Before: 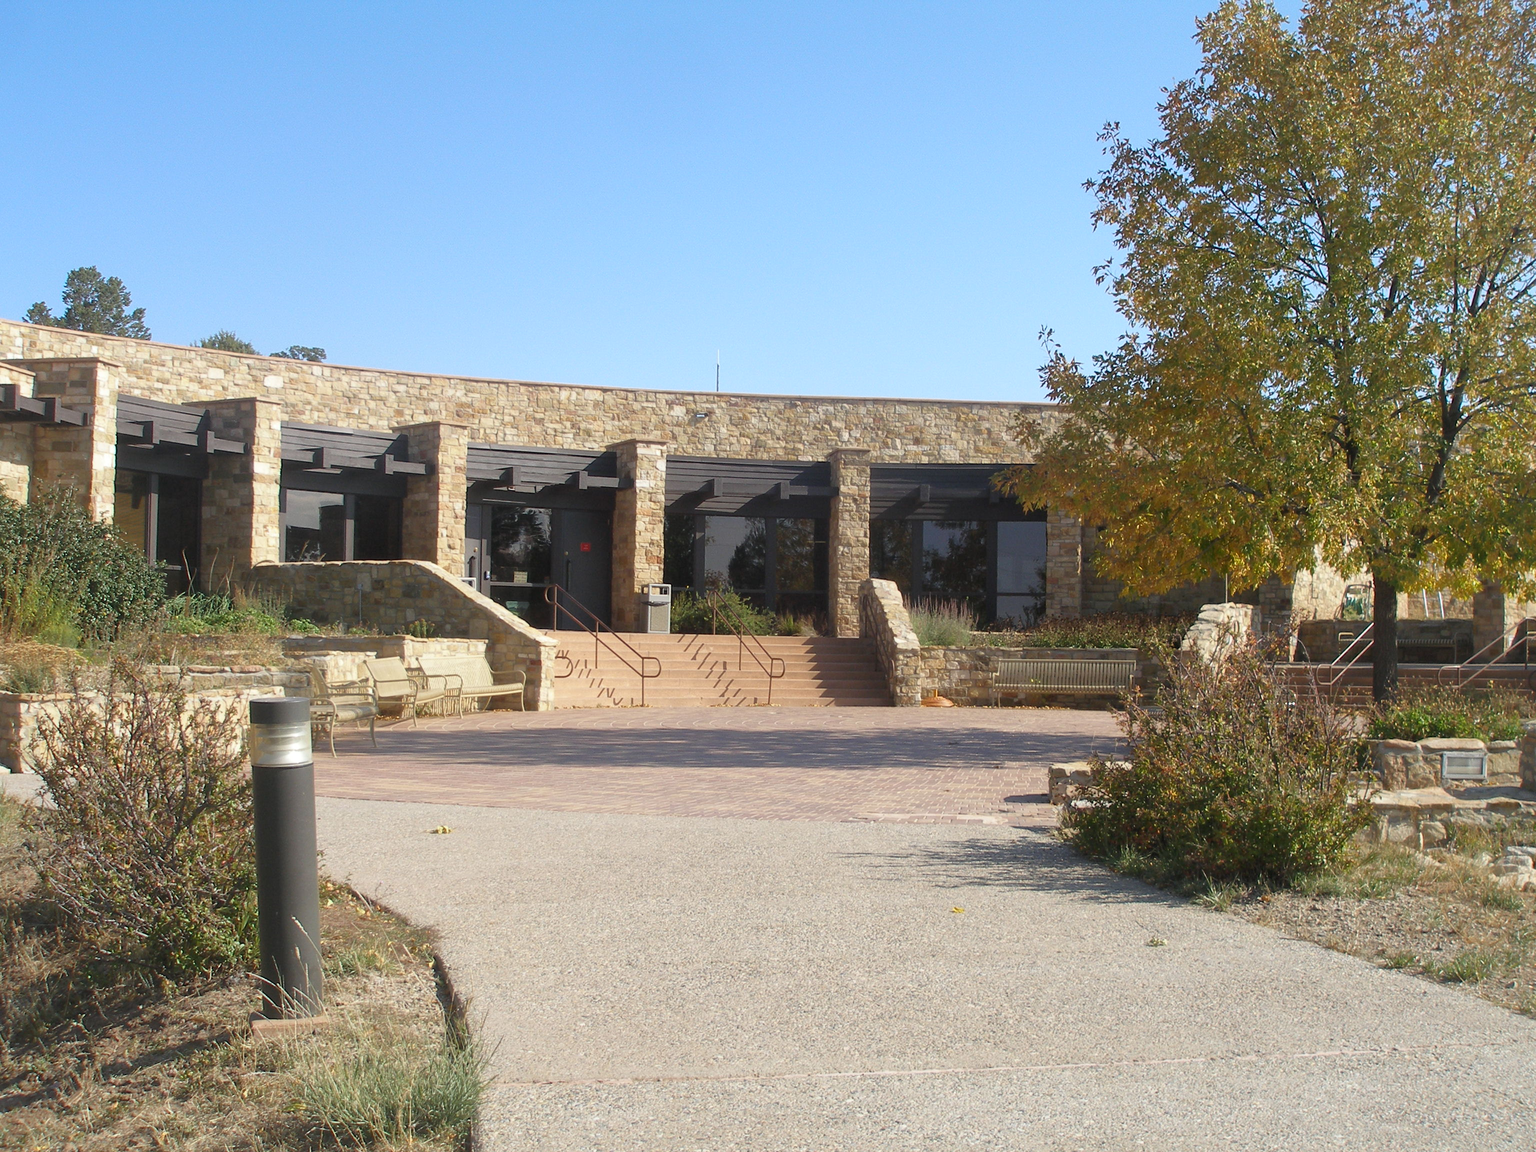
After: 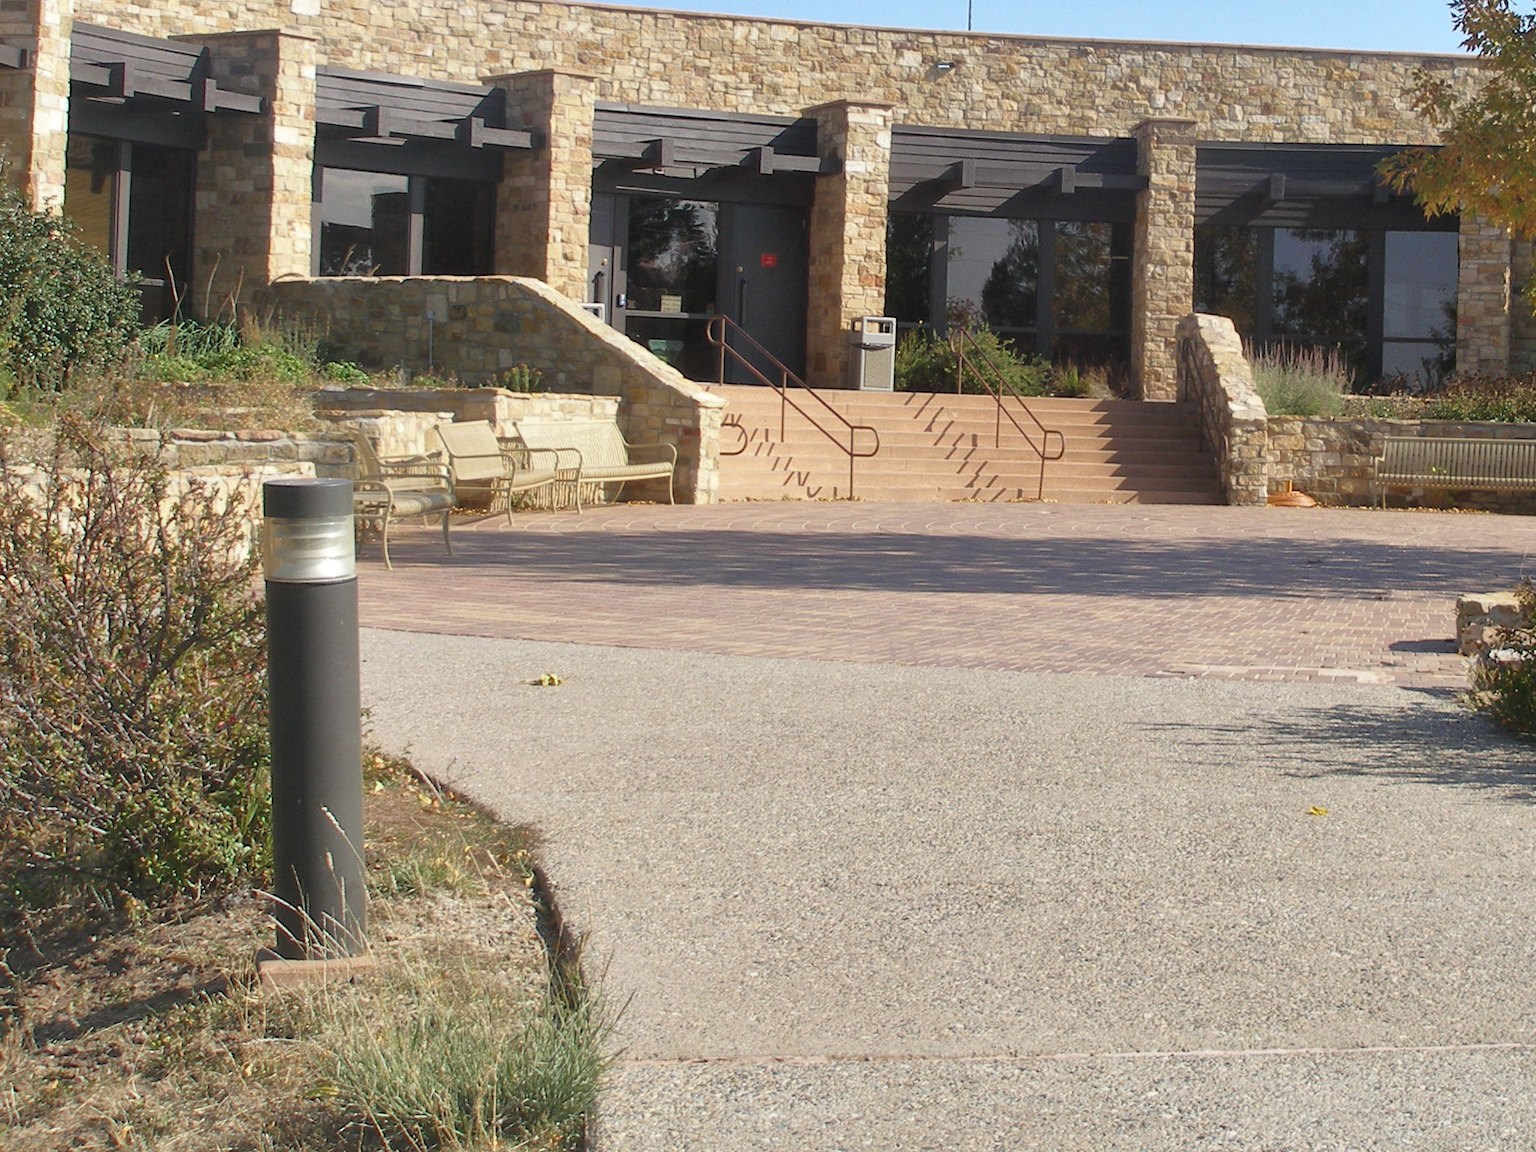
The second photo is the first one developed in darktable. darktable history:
crop and rotate: angle -0.82°, left 3.85%, top 31.828%, right 27.992%
shadows and highlights: shadows 49, highlights -41, soften with gaussian
